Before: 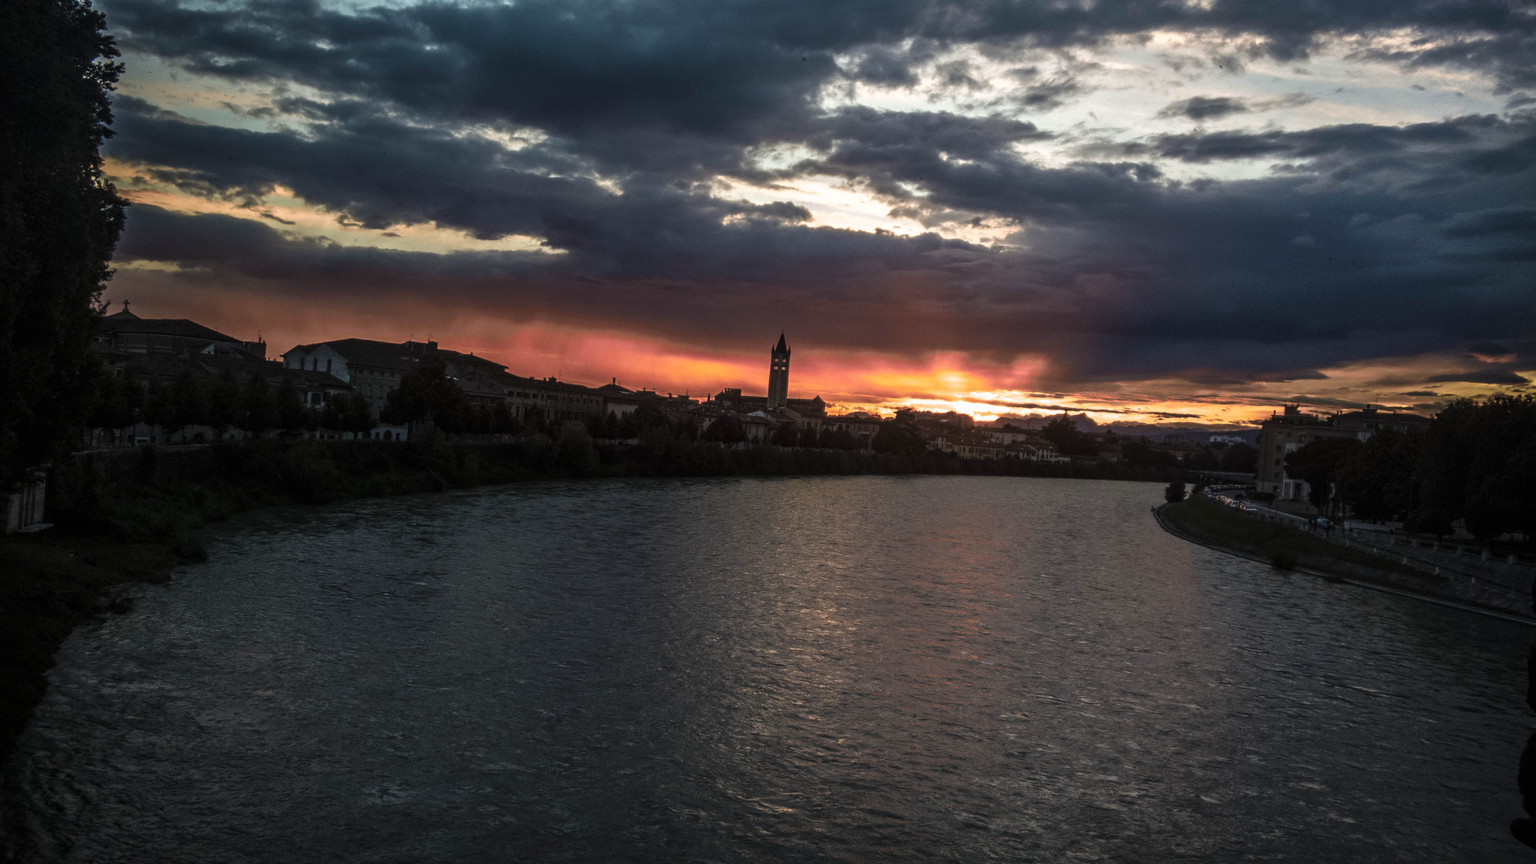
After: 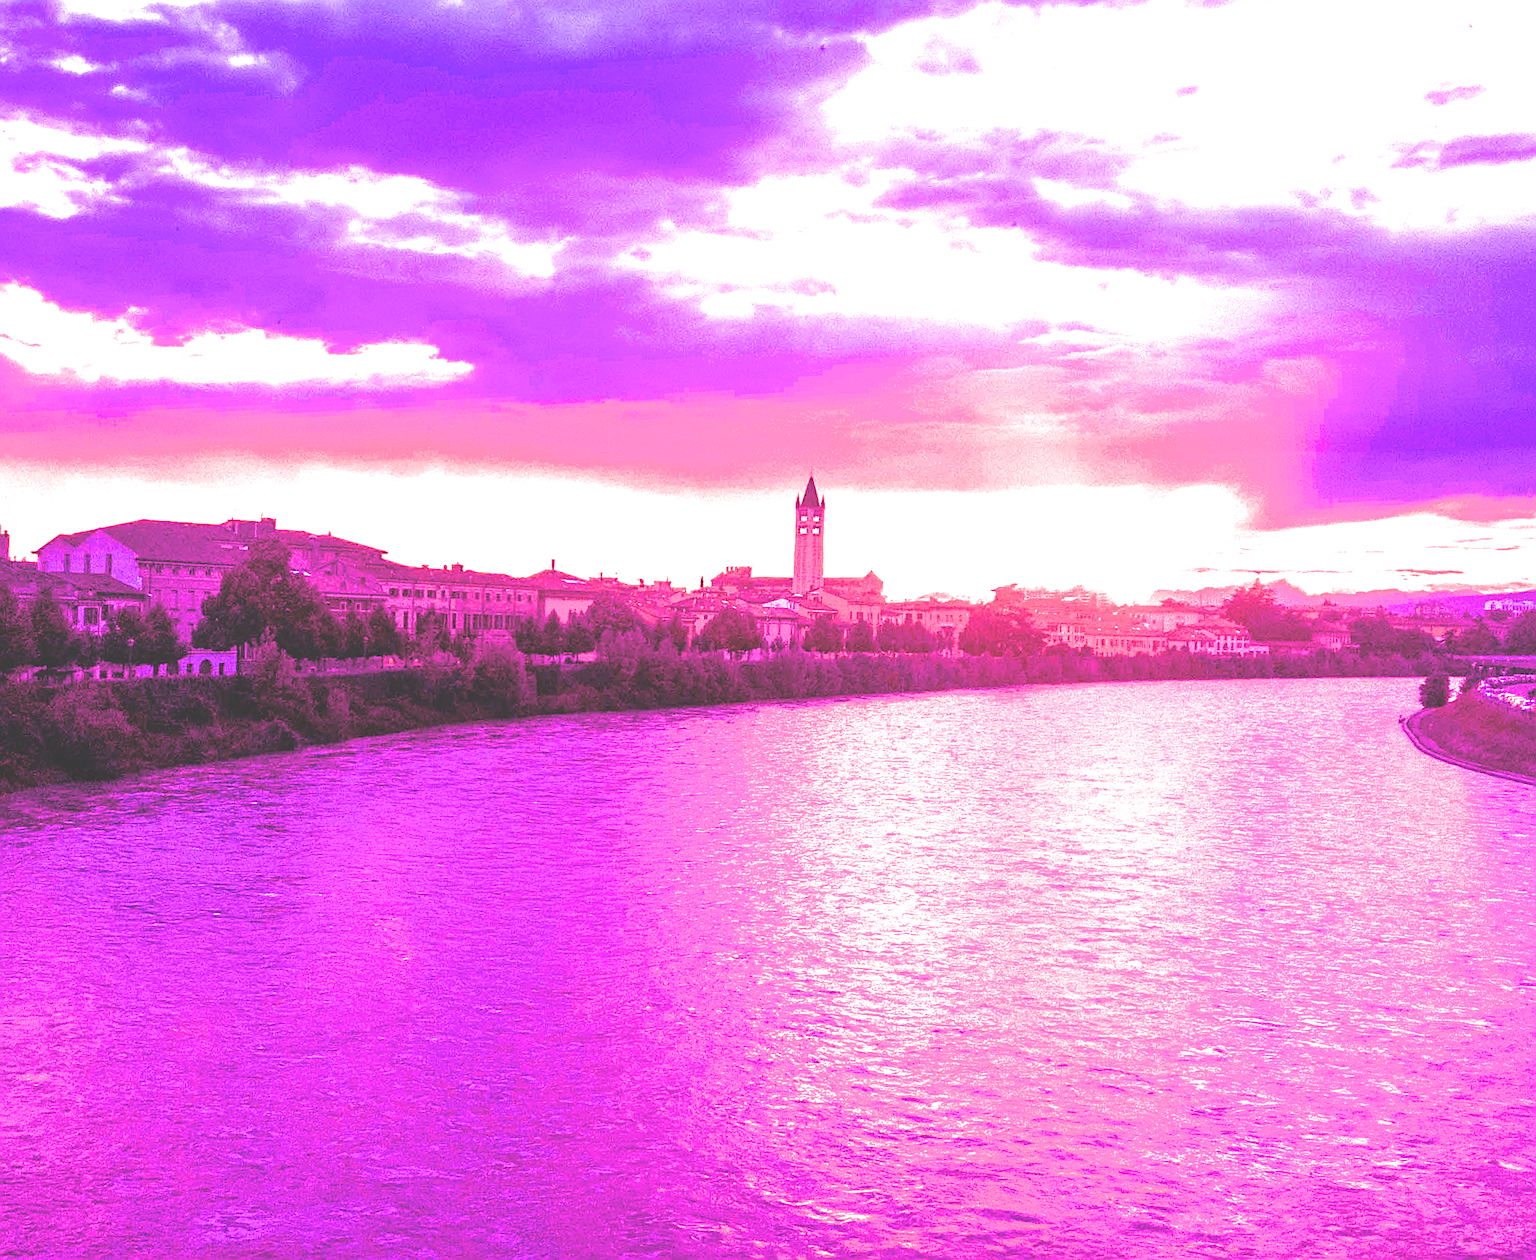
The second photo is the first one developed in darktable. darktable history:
graduated density: rotation -180°, offset 24.95
exposure: black level correction -0.062, exposure -0.05 EV, compensate highlight preservation false
filmic rgb: black relative exposure -7.65 EV, white relative exposure 4.56 EV, hardness 3.61, color science v6 (2022)
crop and rotate: left 15.446%, right 17.836%
rotate and perspective: rotation -3°, crop left 0.031, crop right 0.968, crop top 0.07, crop bottom 0.93
sharpen: on, module defaults
tone equalizer: on, module defaults
white balance: red 8, blue 8
